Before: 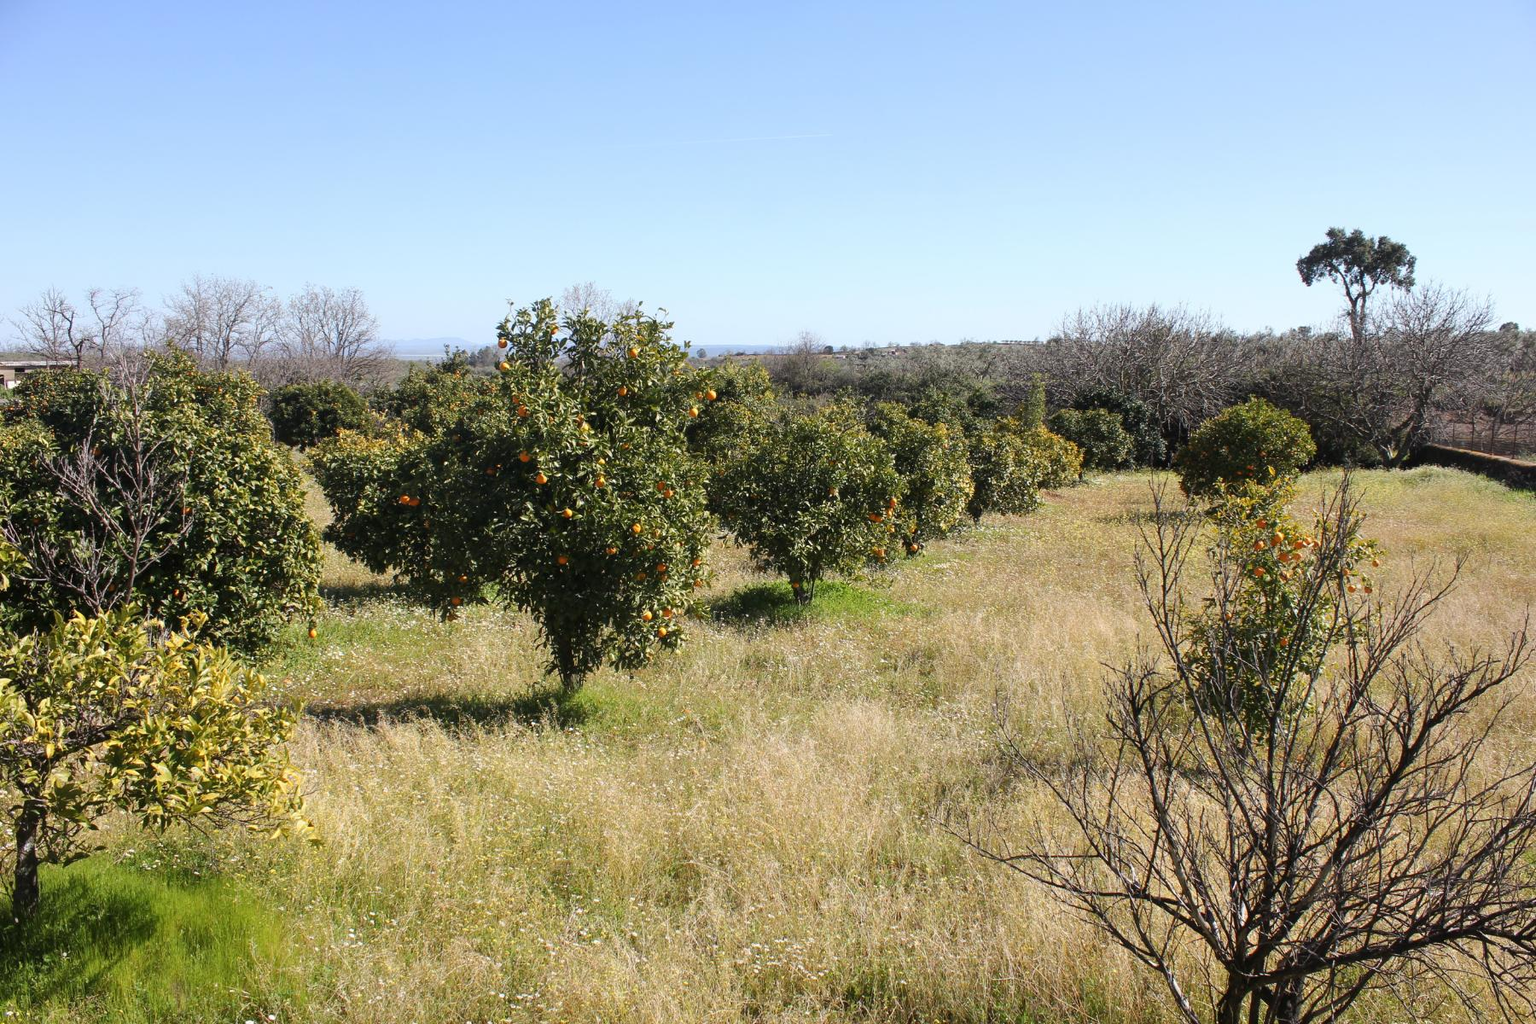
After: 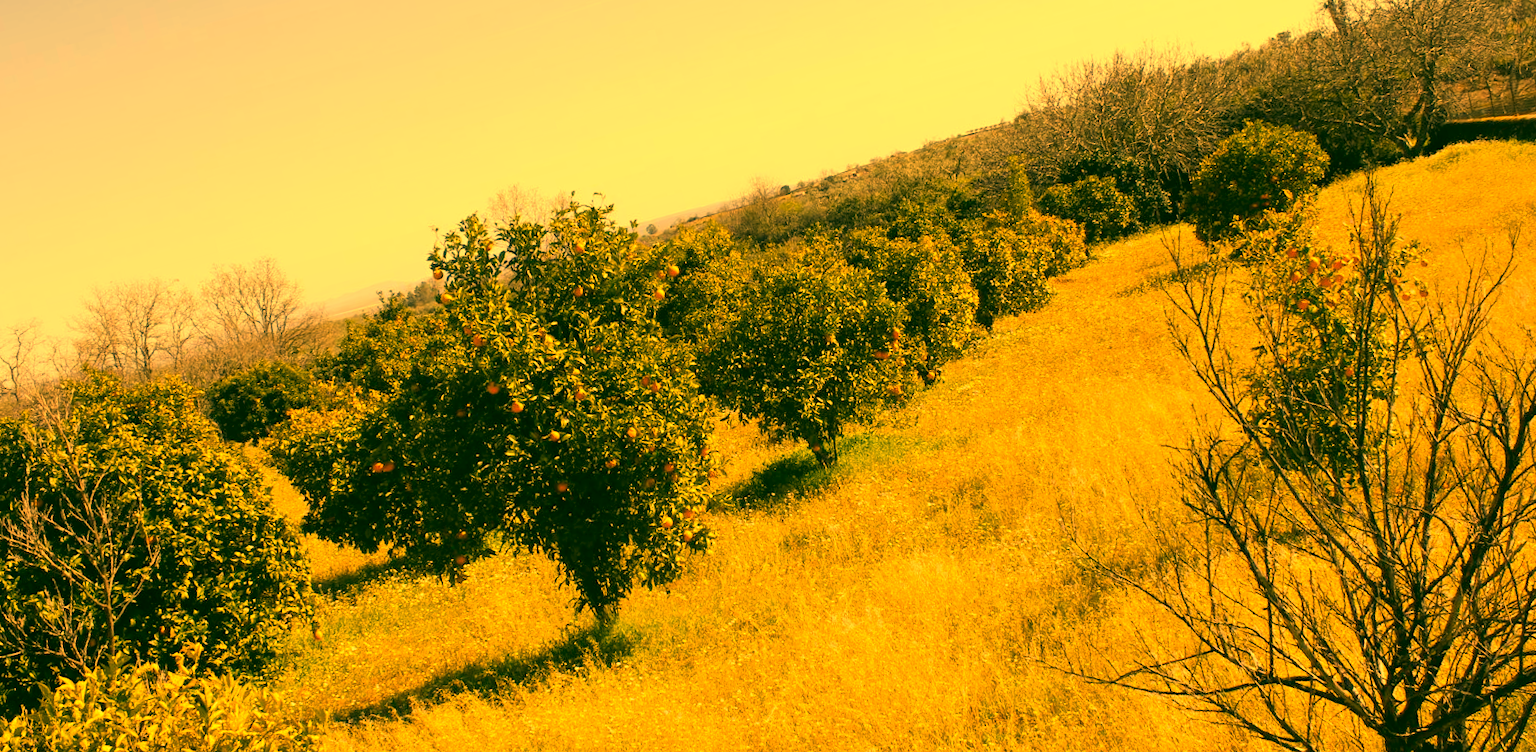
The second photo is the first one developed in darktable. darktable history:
color correction: highlights a* 5.62, highlights b* 33.57, shadows a* -25.86, shadows b* 4.02
rotate and perspective: rotation -14.8°, crop left 0.1, crop right 0.903, crop top 0.25, crop bottom 0.748
color balance: mode lift, gamma, gain (sRGB)
white balance: red 1.467, blue 0.684
